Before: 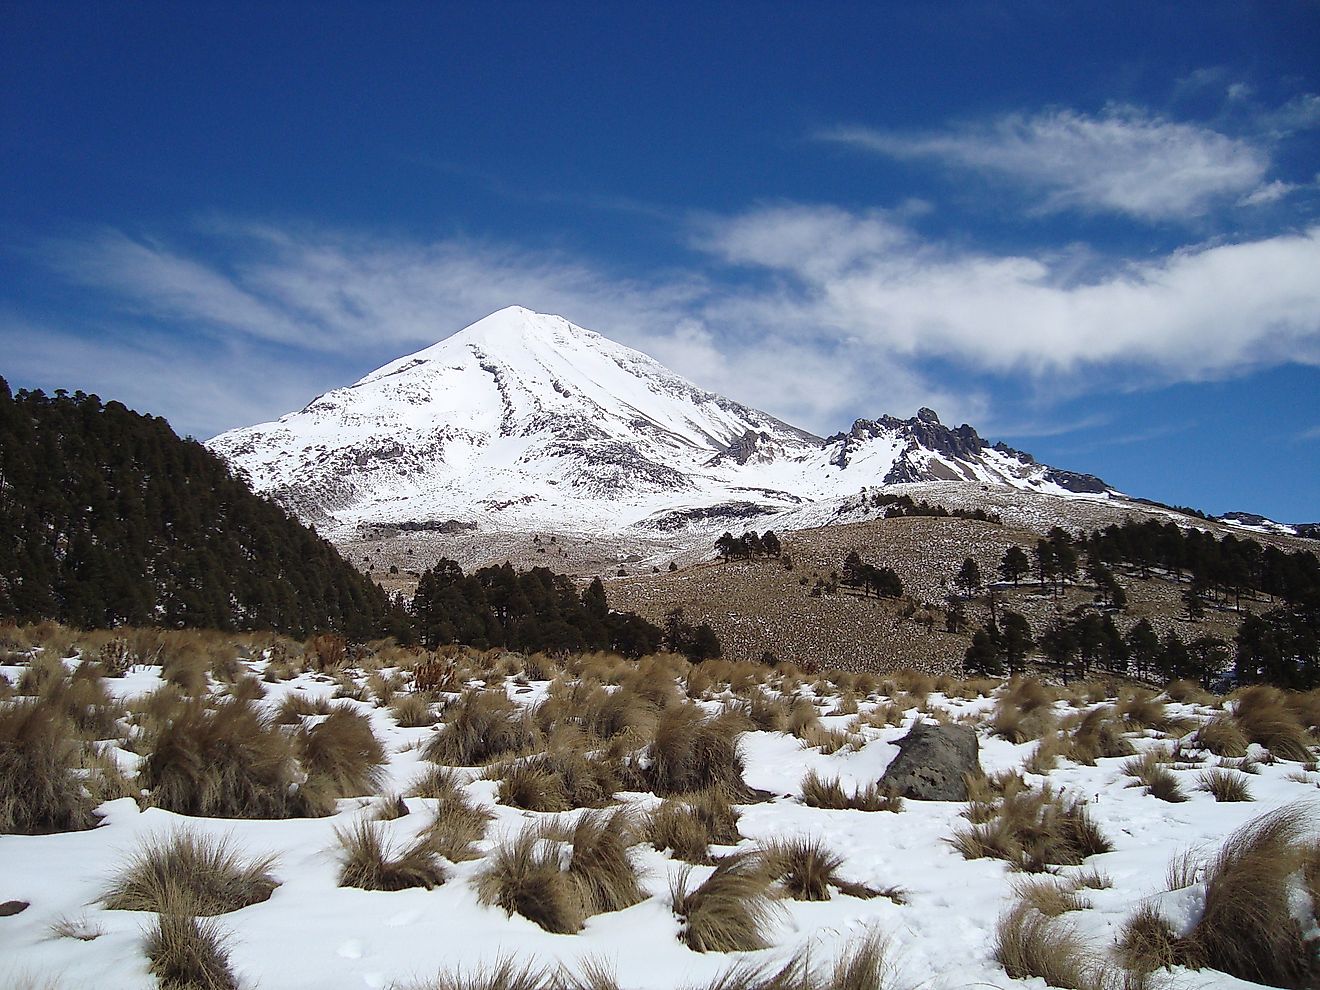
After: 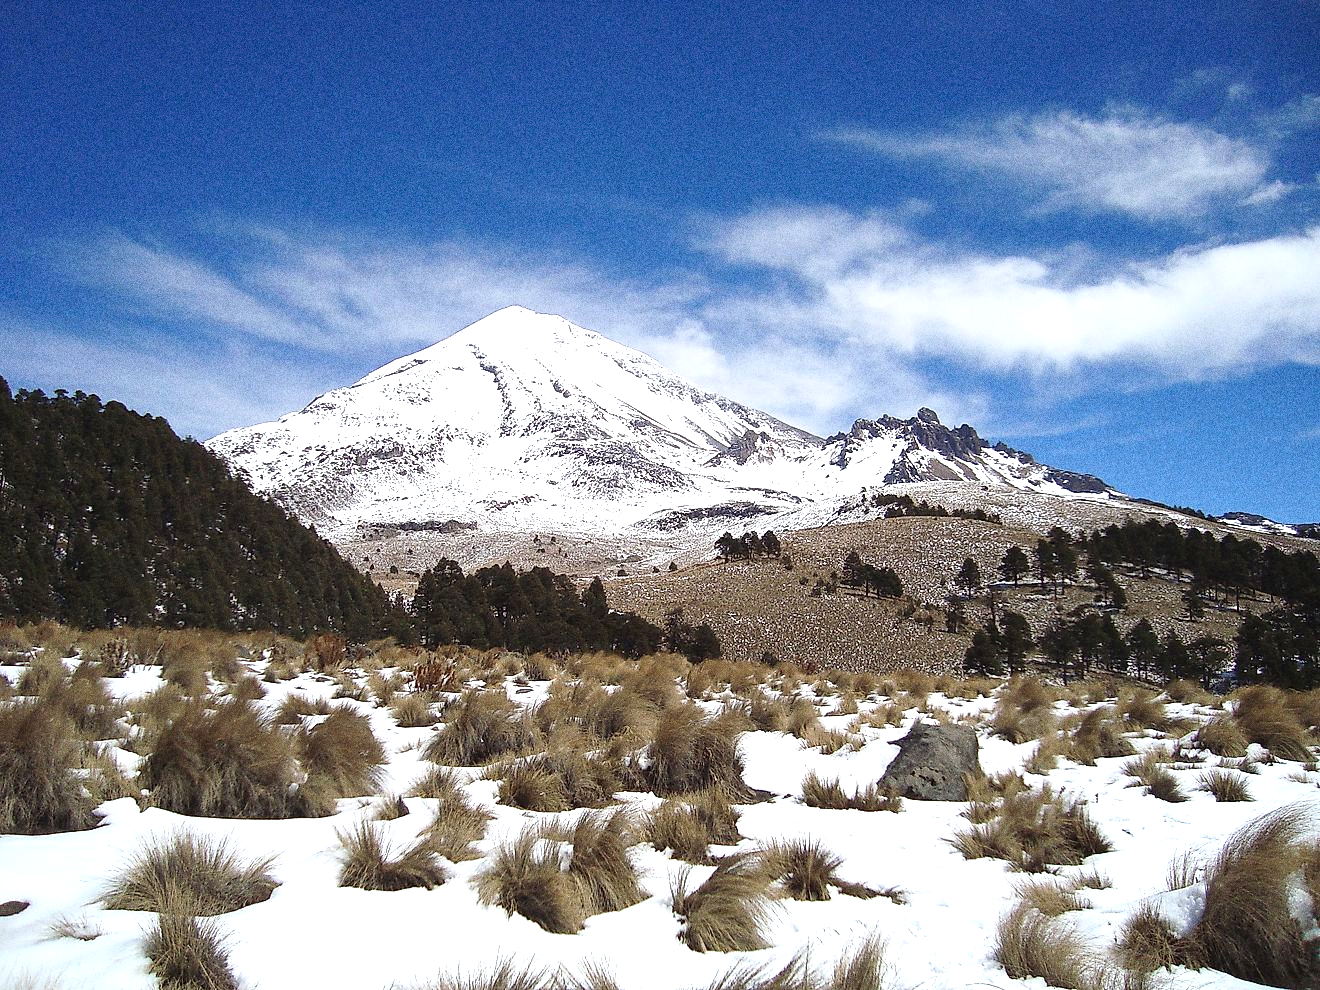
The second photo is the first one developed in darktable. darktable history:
exposure: black level correction 0, exposure 0.7 EV, compensate exposure bias true, compensate highlight preservation false
grain: strength 49.07%
